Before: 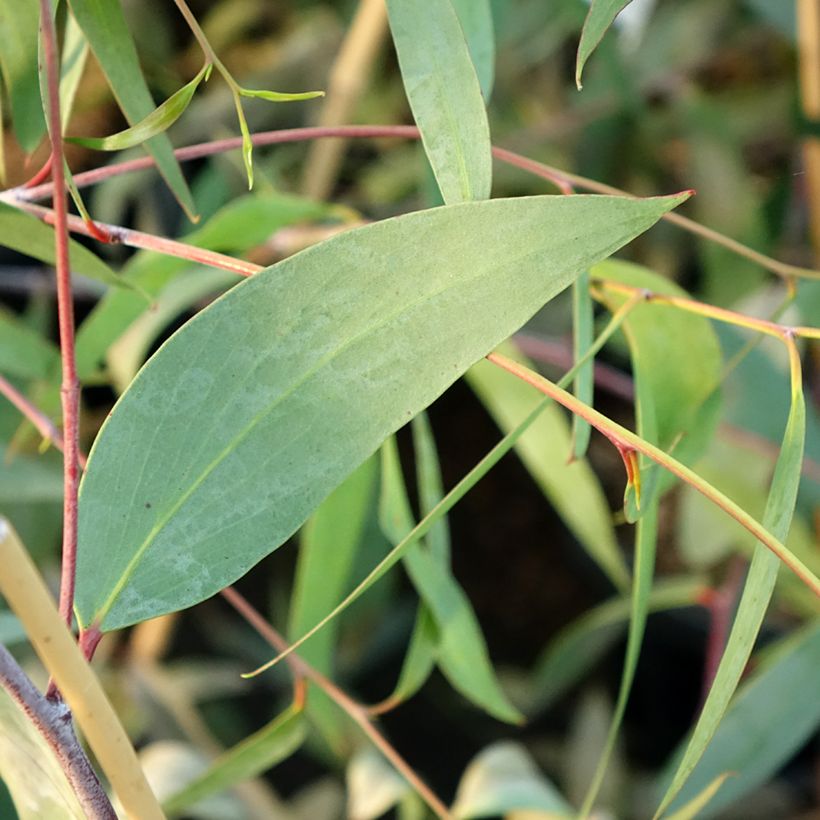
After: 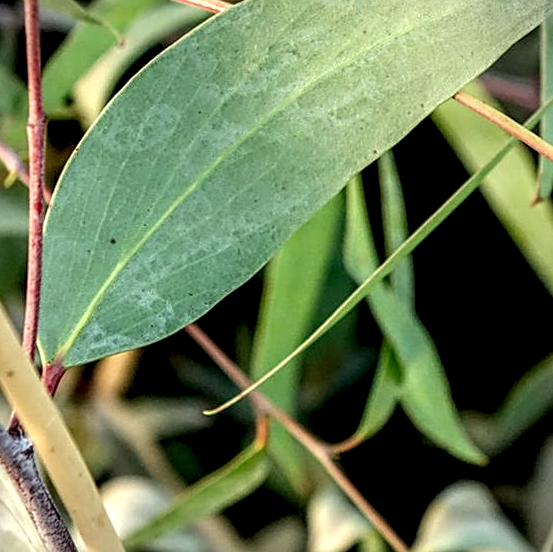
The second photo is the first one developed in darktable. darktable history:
local contrast: highlights 17%, detail 188%
vignetting: fall-off start 100.37%, brightness -0.283
exposure: black level correction 0.011, compensate highlight preservation false
crop and rotate: angle -0.741°, left 3.597%, top 31.717%, right 28.008%
sharpen: on, module defaults
